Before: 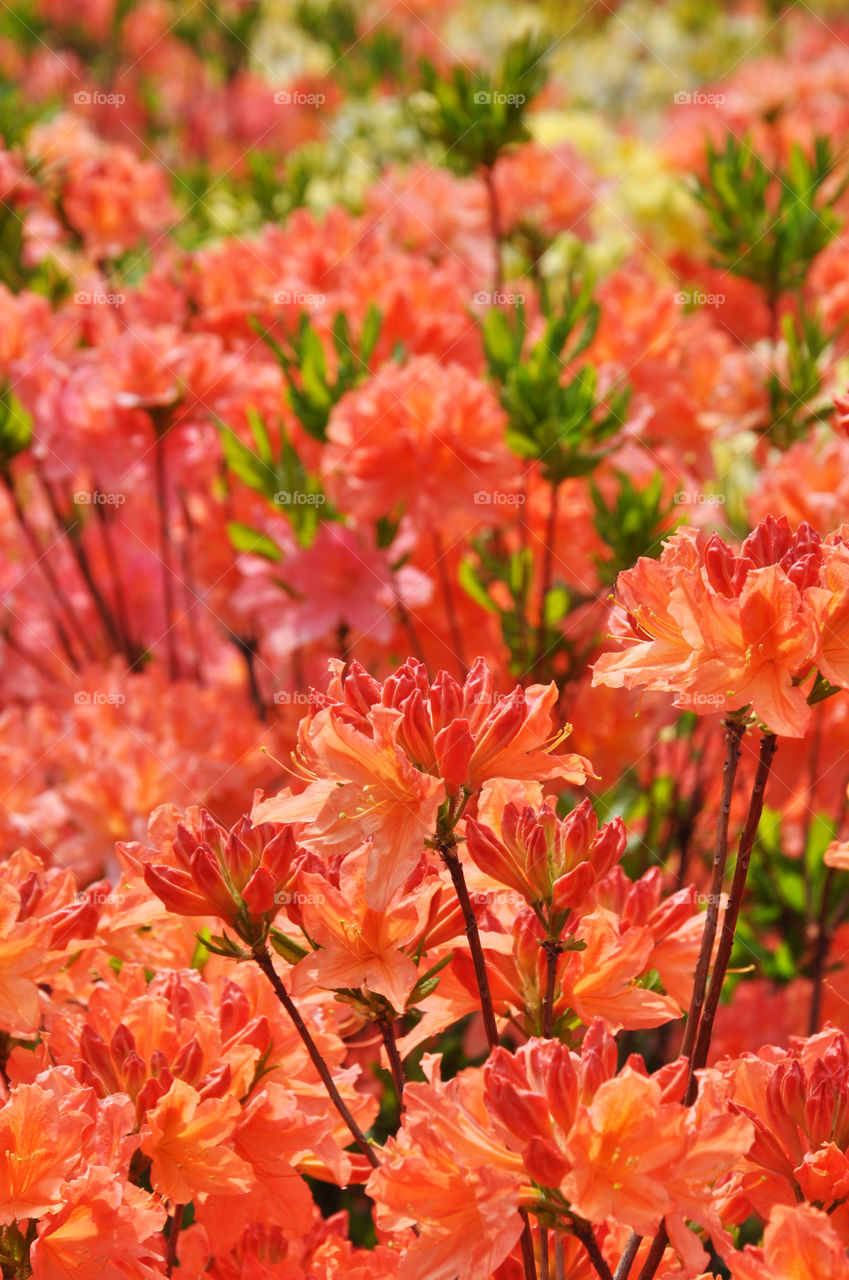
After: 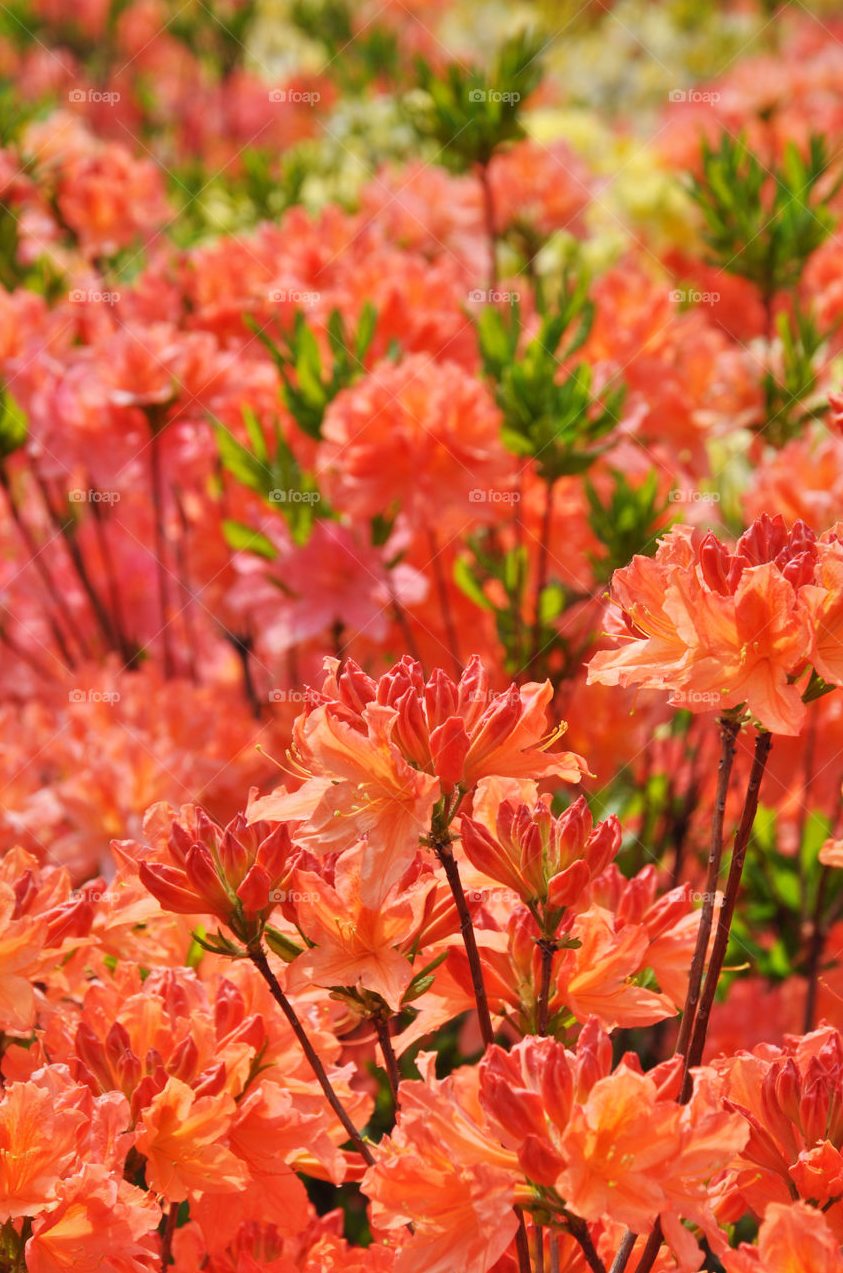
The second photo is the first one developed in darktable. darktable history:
shadows and highlights: shadows 10, white point adjustment 1, highlights -40
crop and rotate: left 0.614%, top 0.179%, bottom 0.309%
white balance: emerald 1
